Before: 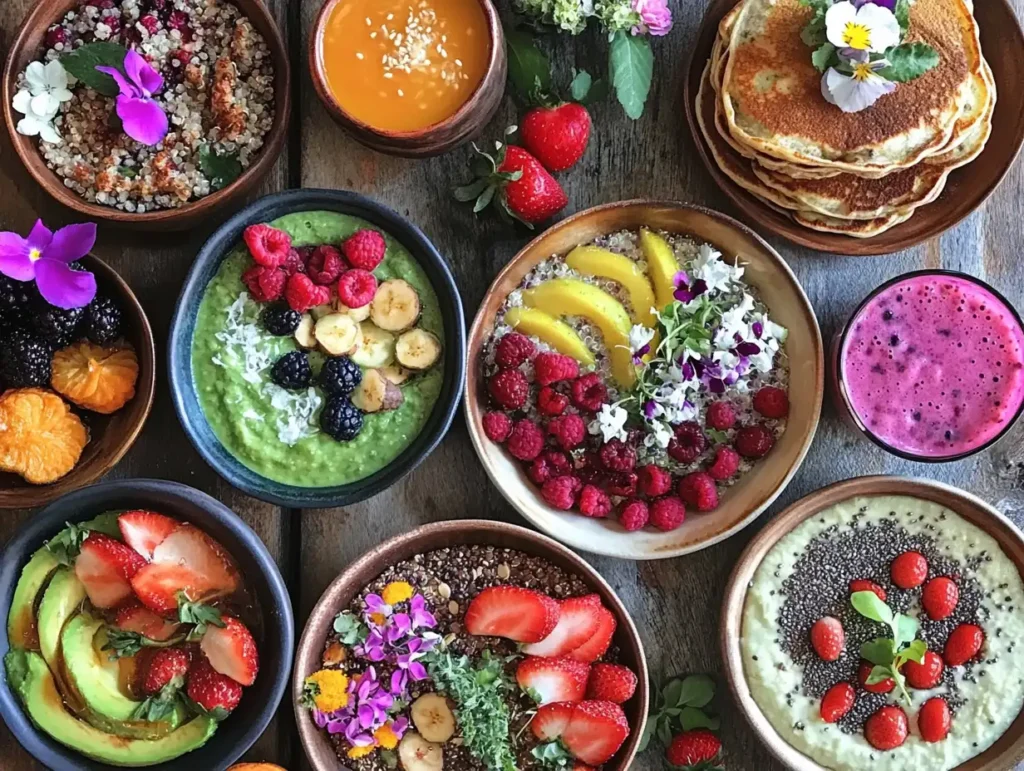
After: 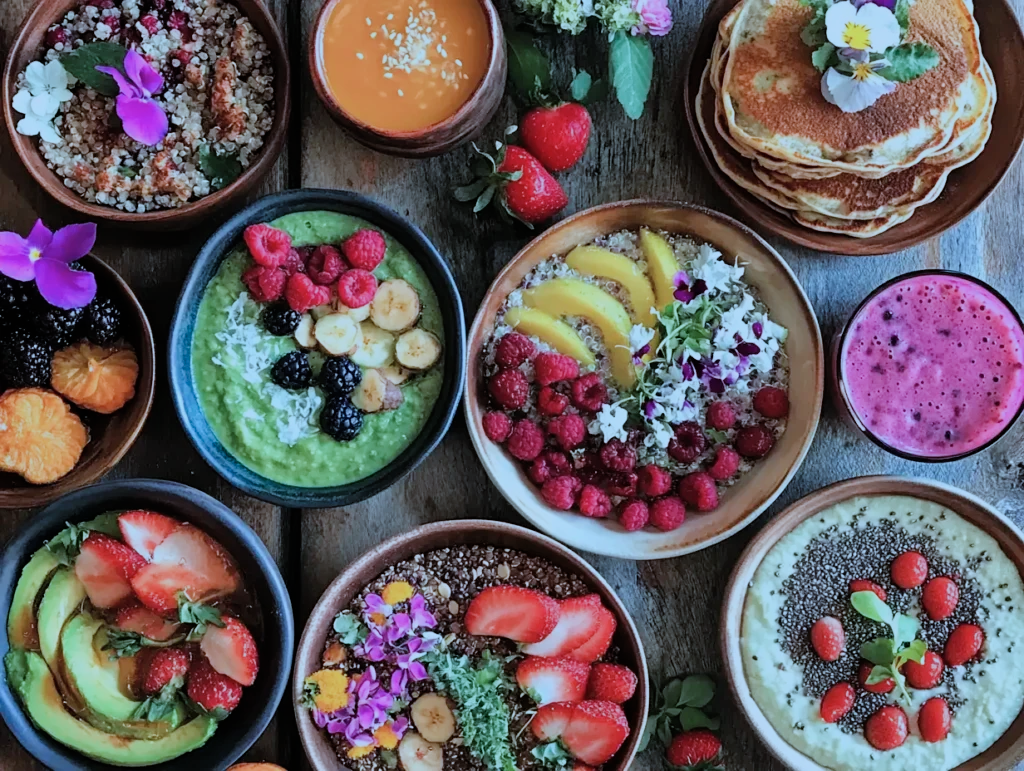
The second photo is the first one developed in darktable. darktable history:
color correction: highlights a* -8.93, highlights b* -22.76
filmic rgb: black relative exposure -7.65 EV, white relative exposure 4.56 EV, threshold 3.04 EV, hardness 3.61, contrast 0.985, enable highlight reconstruction true
